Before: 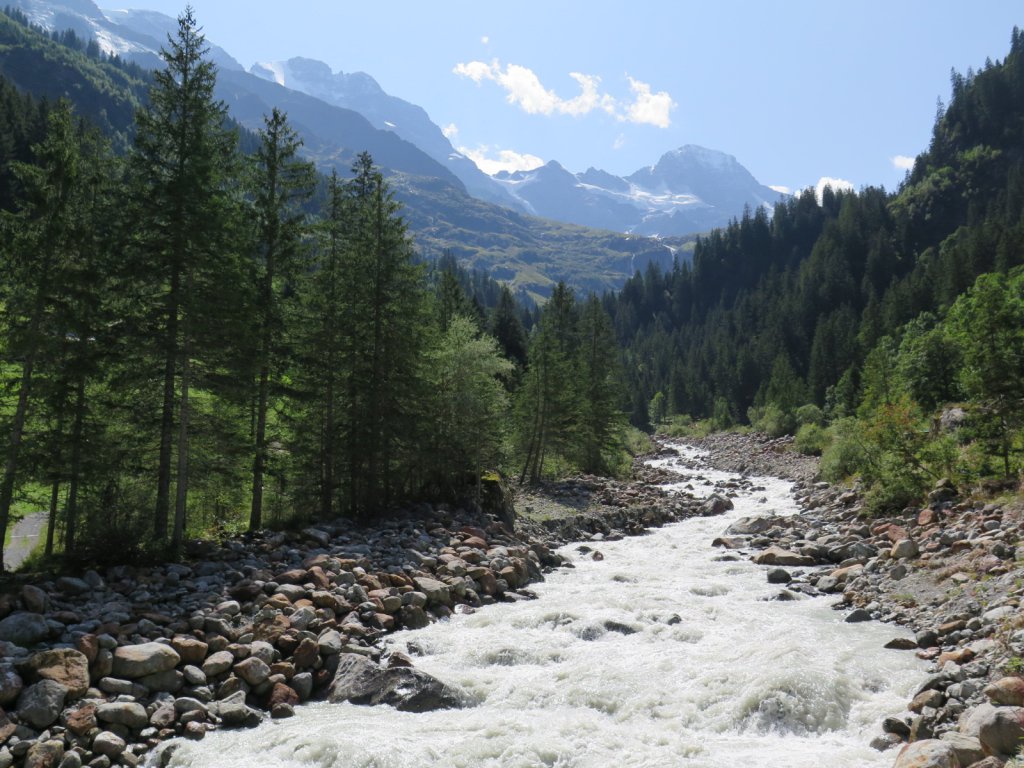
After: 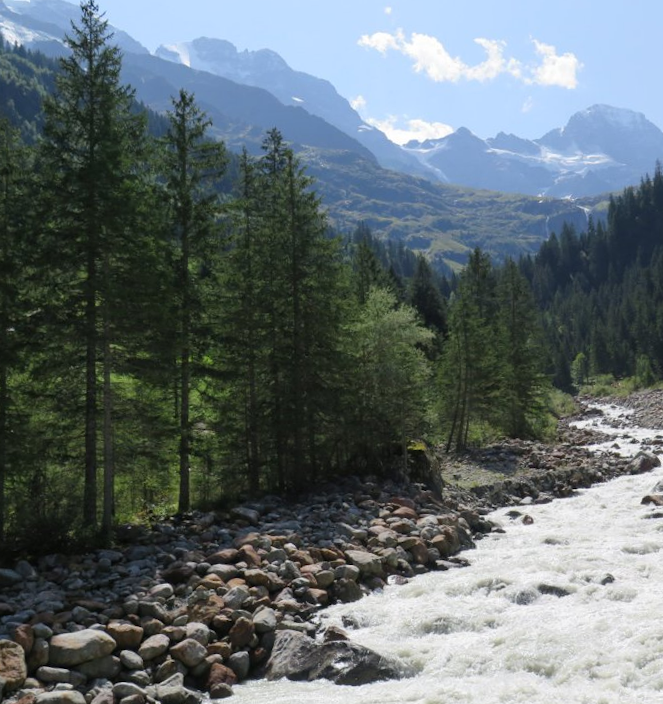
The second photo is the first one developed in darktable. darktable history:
crop and rotate: left 6.617%, right 26.717%
rotate and perspective: rotation -3°, crop left 0.031, crop right 0.968, crop top 0.07, crop bottom 0.93
